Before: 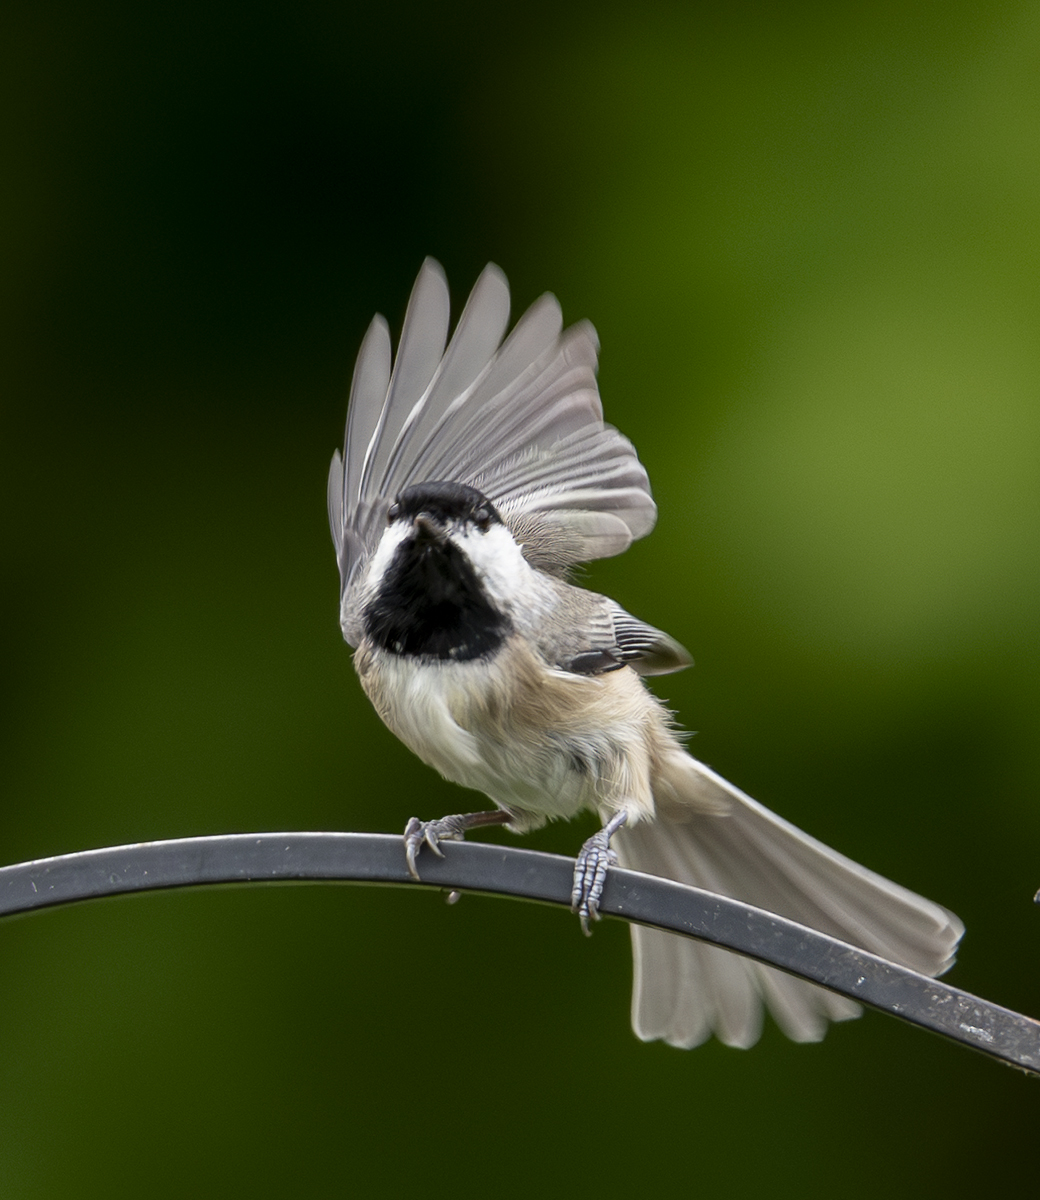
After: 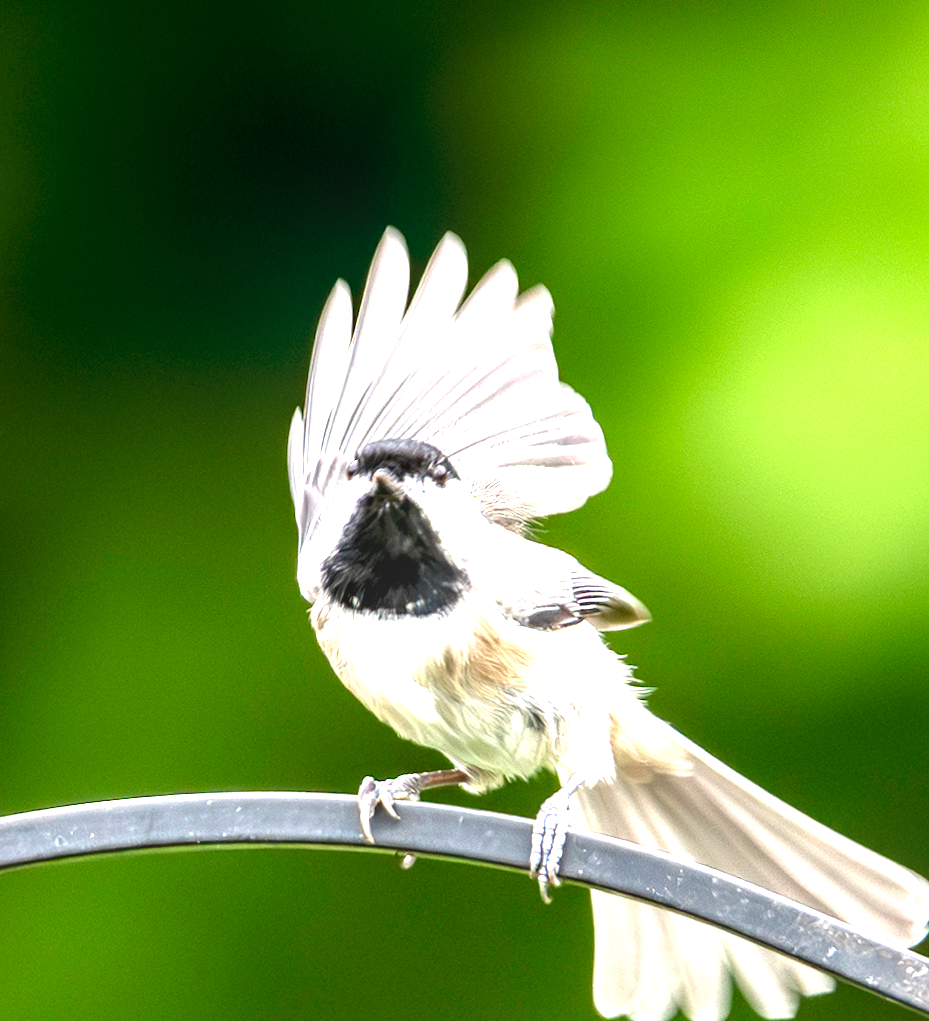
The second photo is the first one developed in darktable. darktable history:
local contrast: on, module defaults
exposure: black level correction 0, exposure 2.327 EV, compensate exposure bias true, compensate highlight preservation false
rotate and perspective: rotation 0.215°, lens shift (vertical) -0.139, crop left 0.069, crop right 0.939, crop top 0.002, crop bottom 0.996
crop and rotate: angle 0.2°, left 0.275%, right 3.127%, bottom 14.18%
